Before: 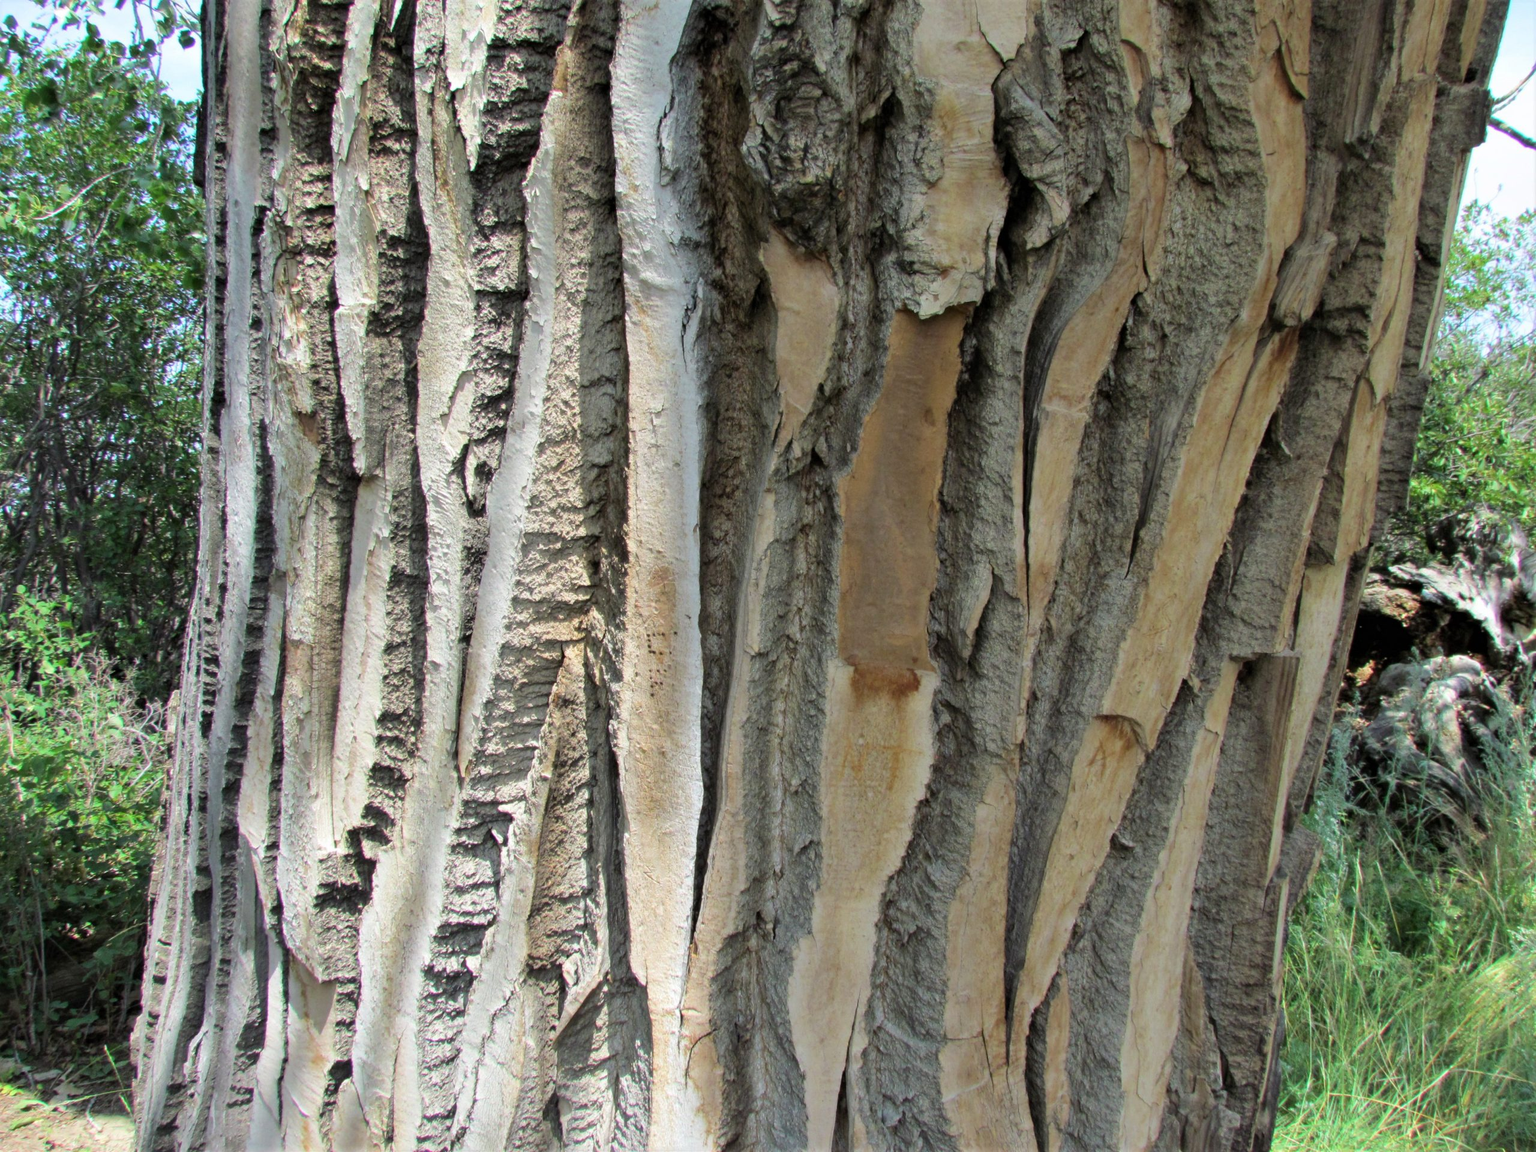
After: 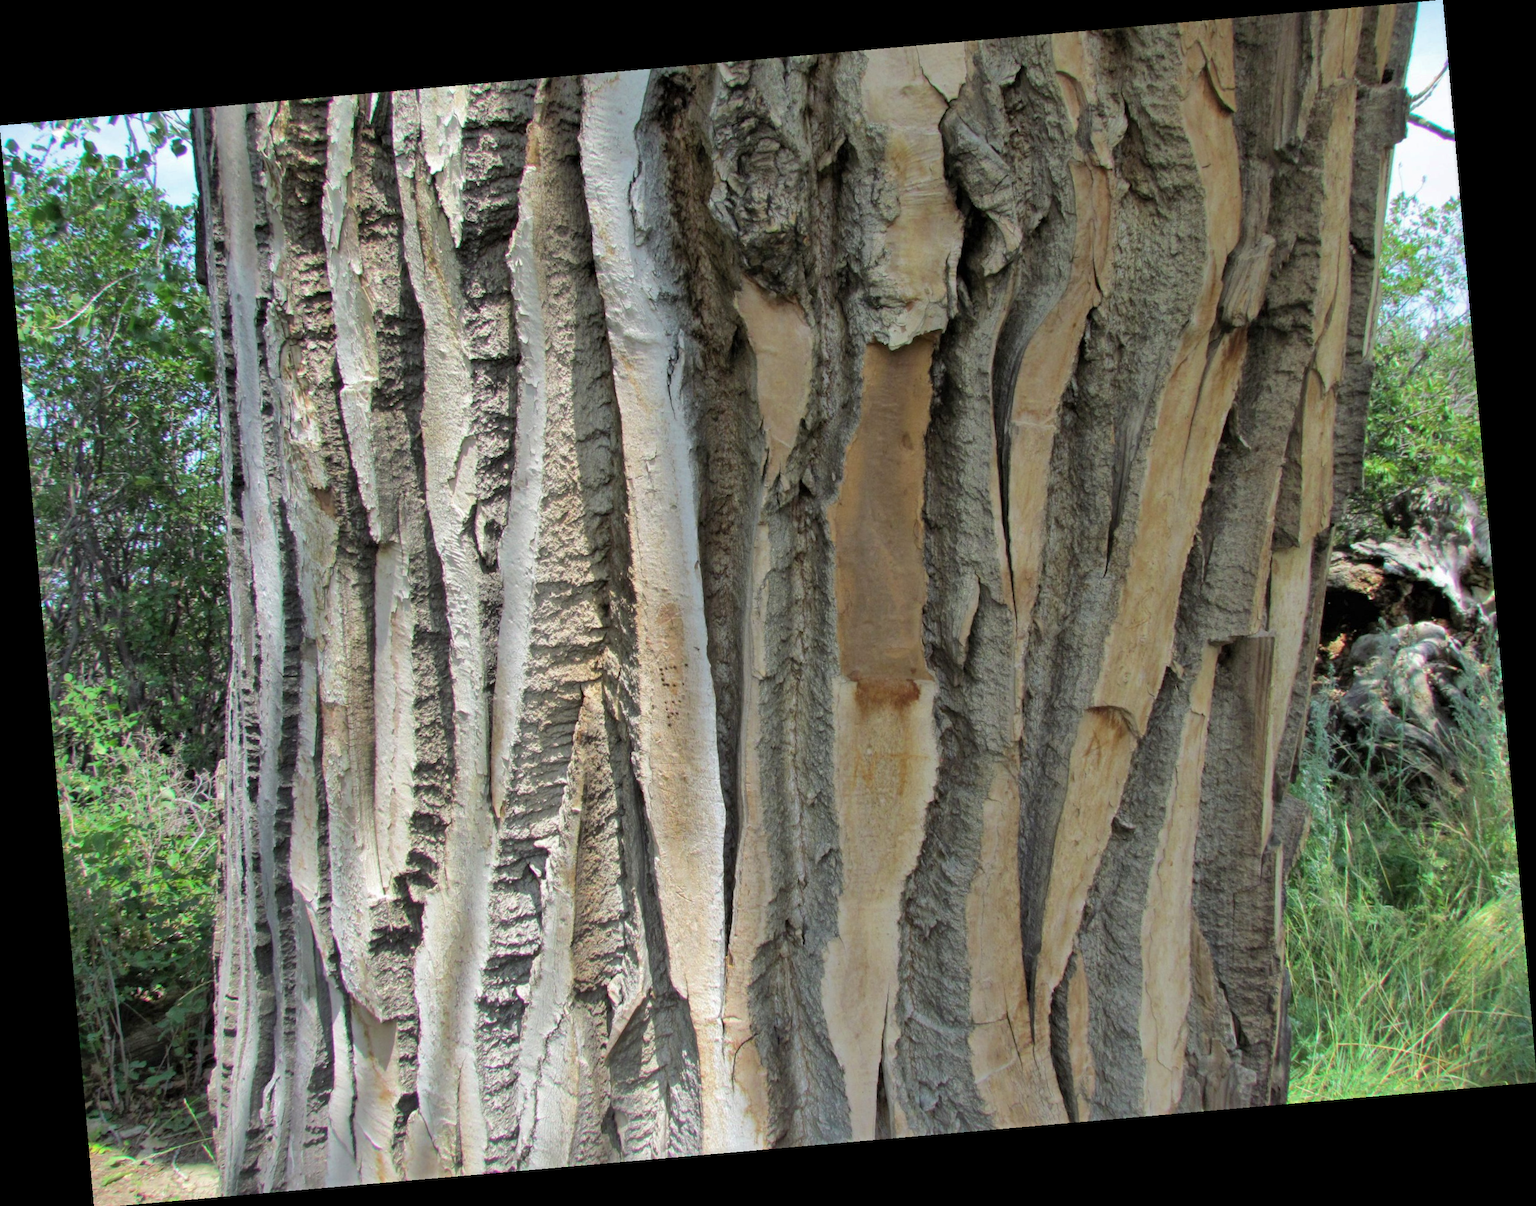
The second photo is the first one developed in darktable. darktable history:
rotate and perspective: rotation -4.98°, automatic cropping off
shadows and highlights: on, module defaults
